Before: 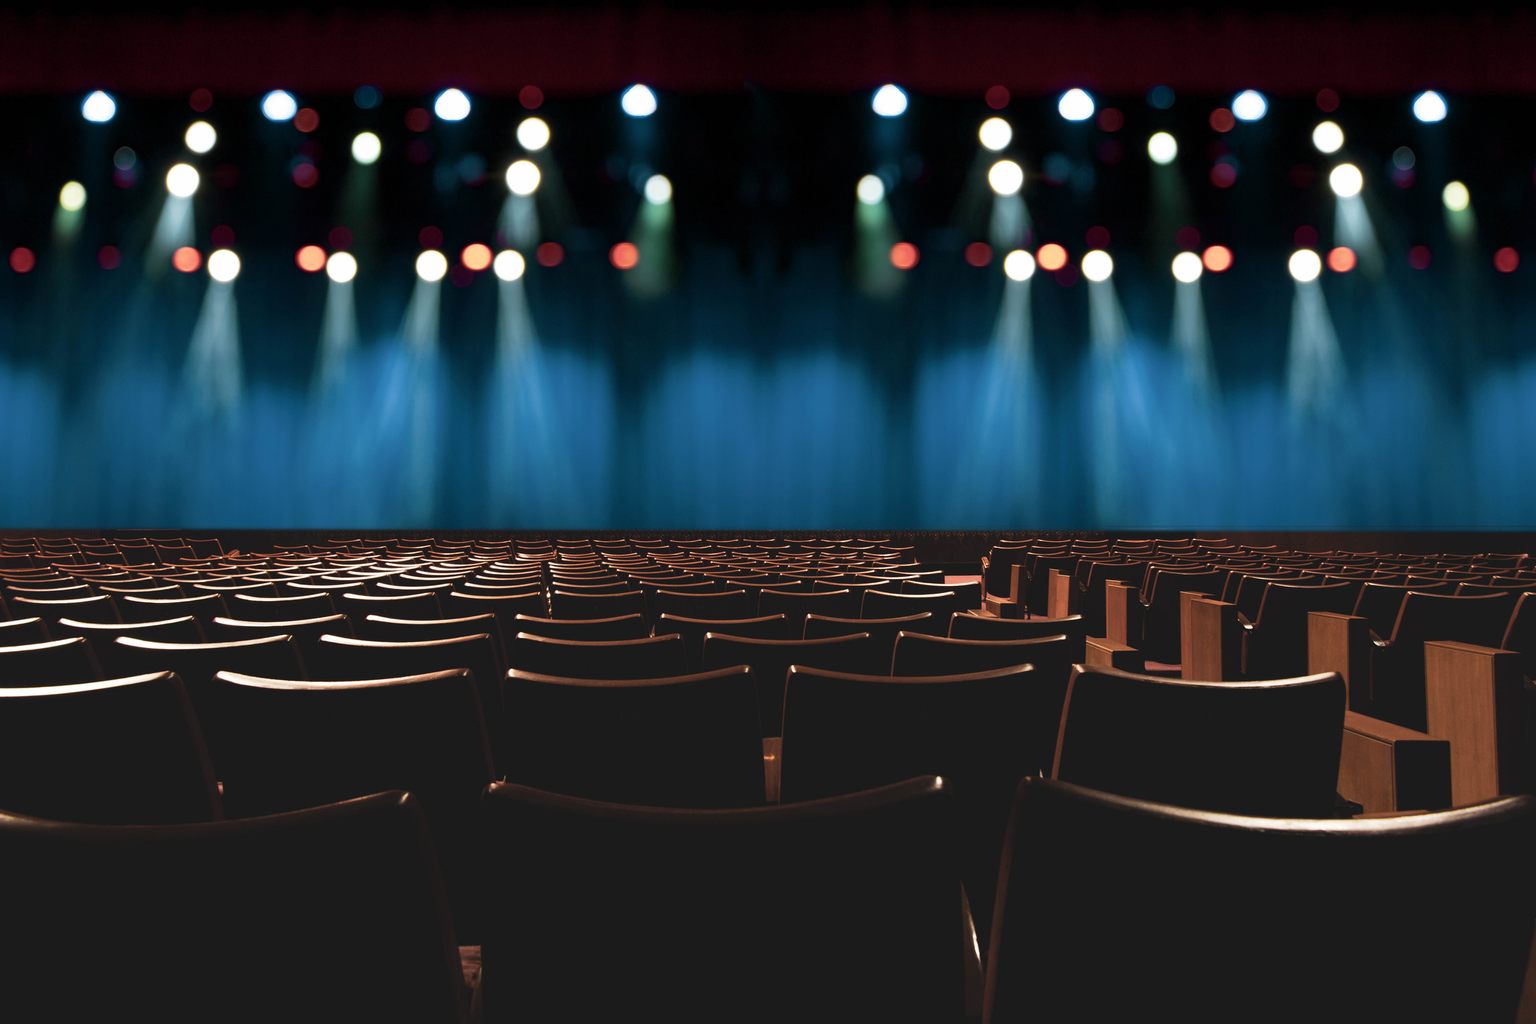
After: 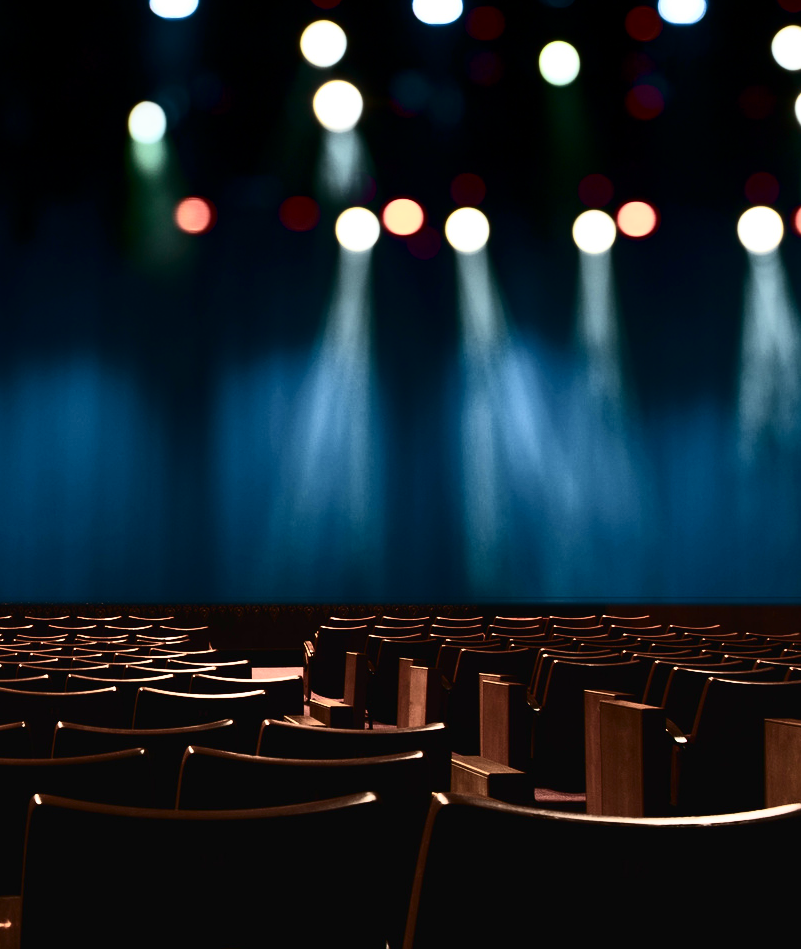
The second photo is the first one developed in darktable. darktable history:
crop and rotate: left 49.936%, top 10.094%, right 13.136%, bottom 24.256%
white balance: emerald 1
contrast brightness saturation: contrast 0.5, saturation -0.1
